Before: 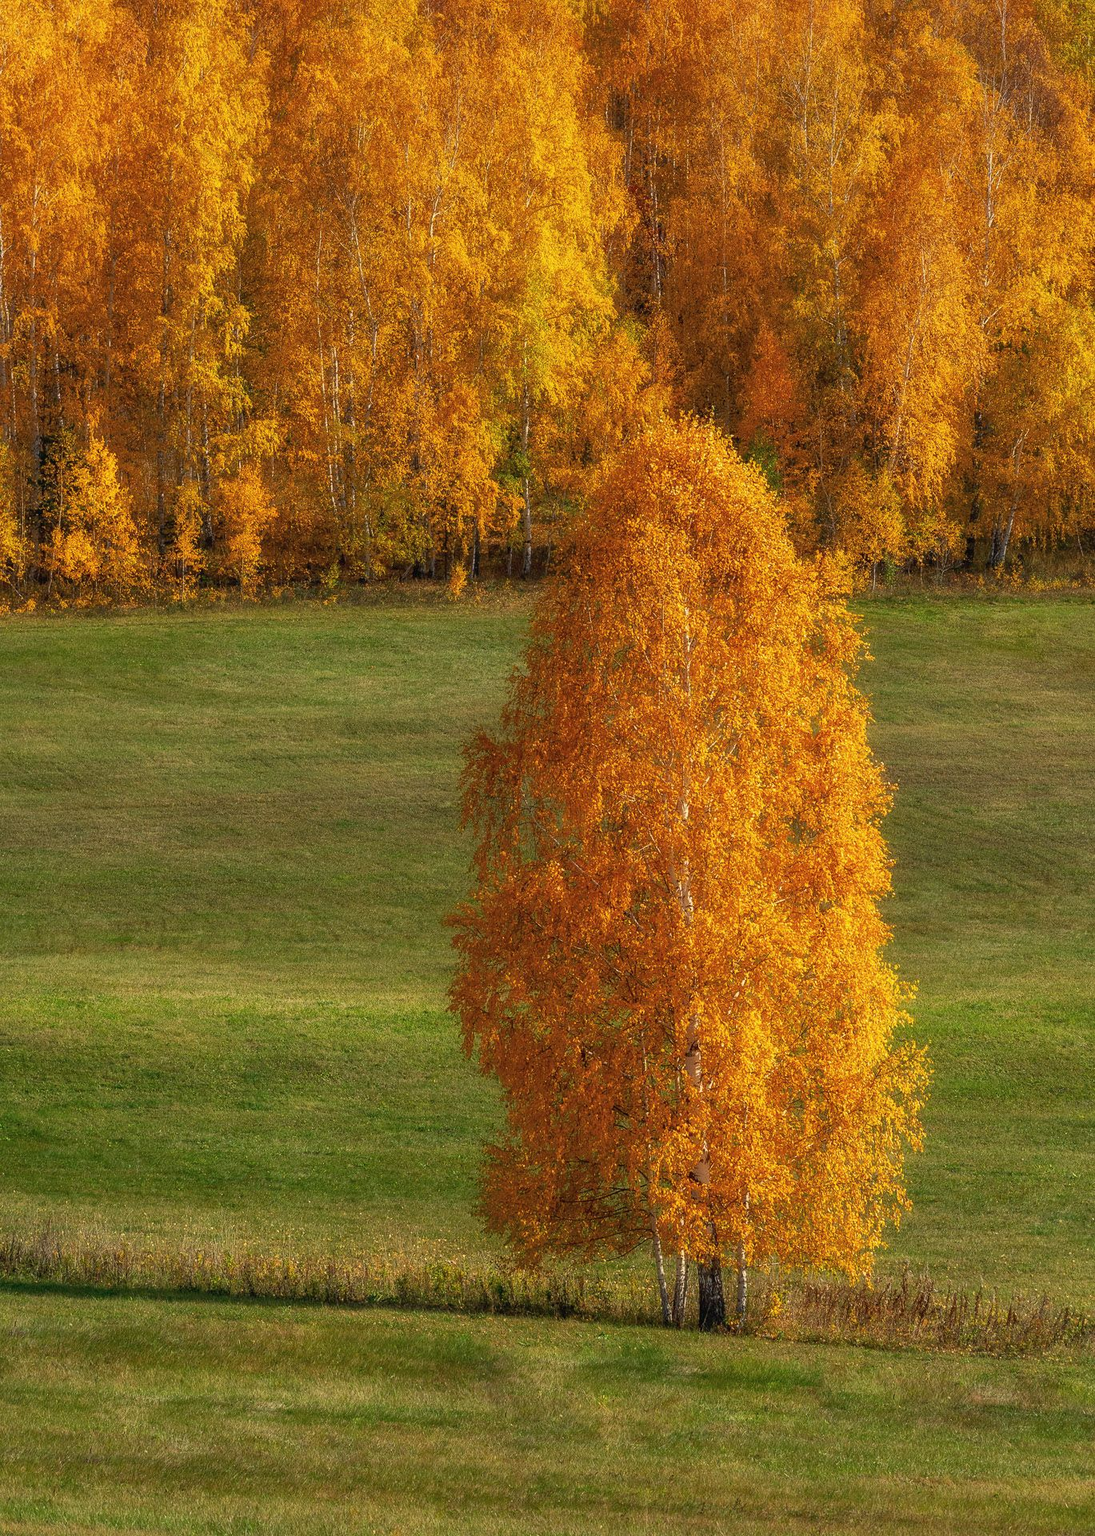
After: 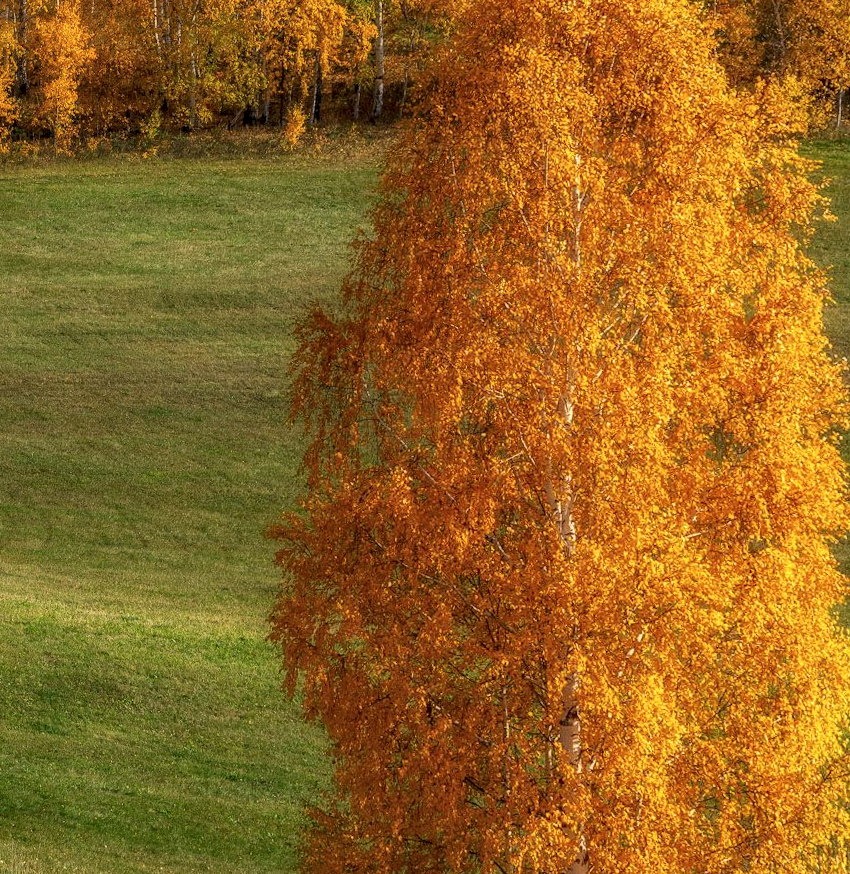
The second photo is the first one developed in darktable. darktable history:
crop: left 13.312%, top 31.28%, right 24.627%, bottom 15.582%
rotate and perspective: rotation 1.69°, lens shift (vertical) -0.023, lens shift (horizontal) -0.291, crop left 0.025, crop right 0.988, crop top 0.092, crop bottom 0.842
local contrast: detail 130%
